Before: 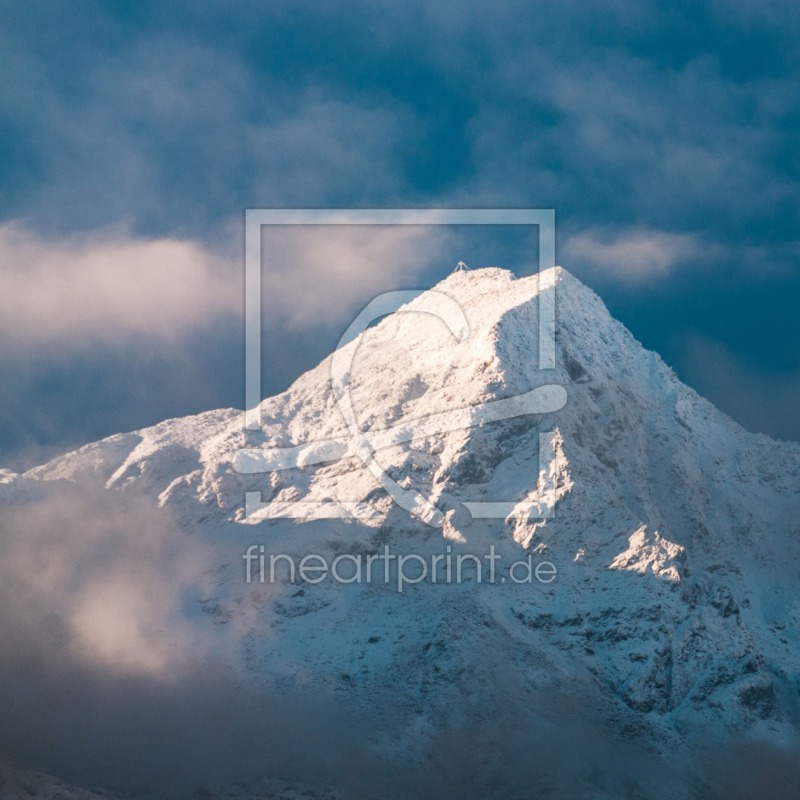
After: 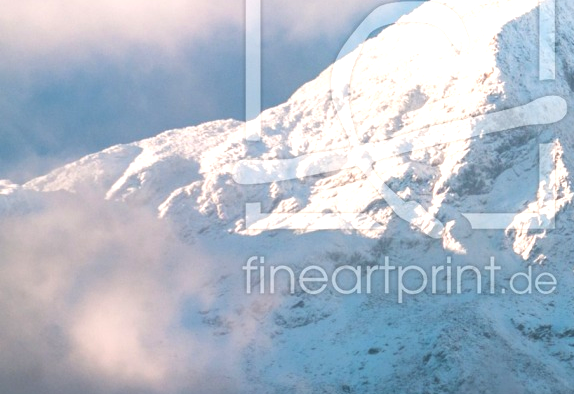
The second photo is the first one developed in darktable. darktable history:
exposure: black level correction 0, exposure 0.696 EV, compensate highlight preservation false
contrast brightness saturation: brightness 0.147
crop: top 36.248%, right 28.211%, bottom 14.496%
